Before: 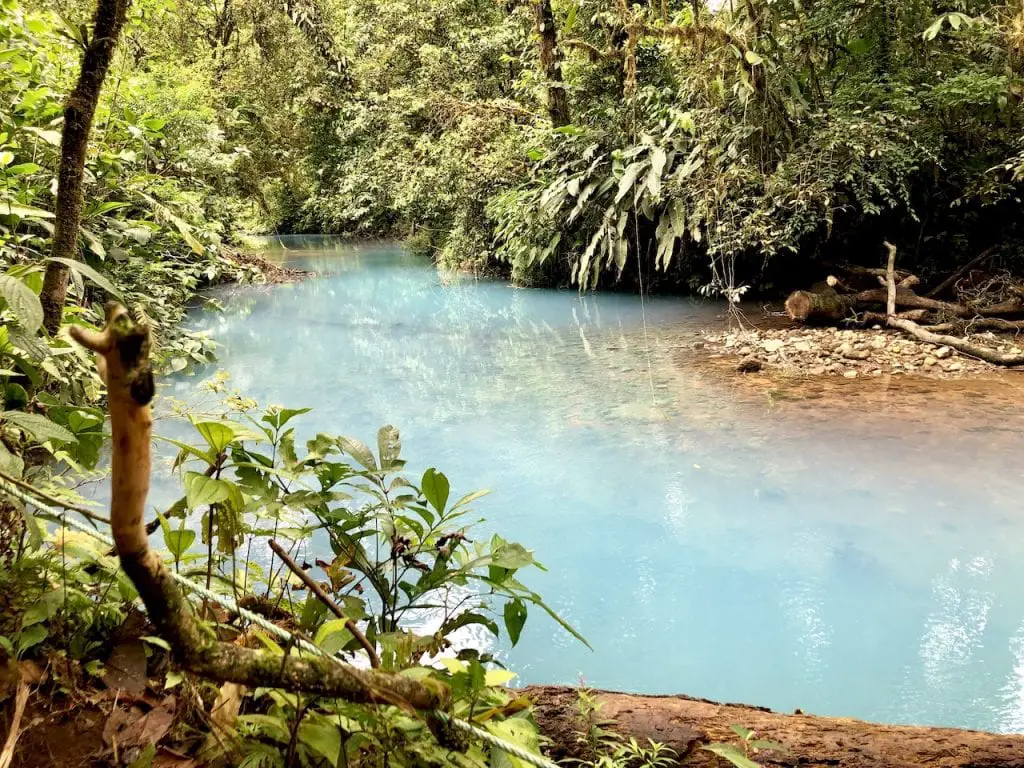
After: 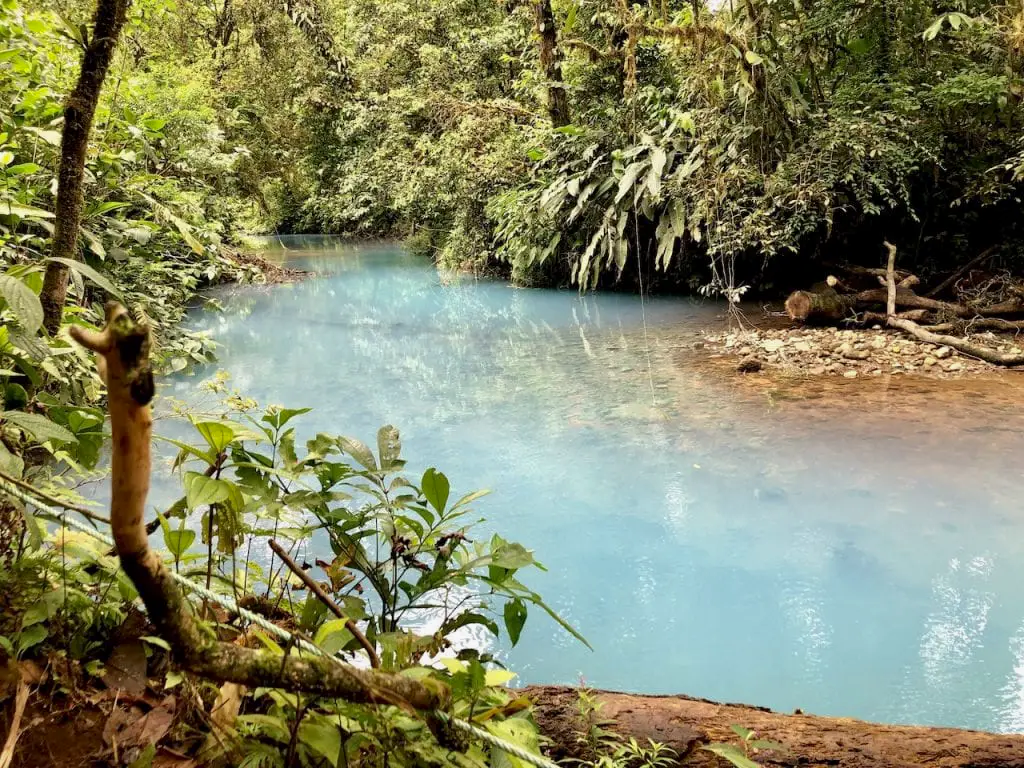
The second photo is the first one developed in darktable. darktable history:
local contrast: mode bilateral grid, contrast 15, coarseness 36, detail 105%, midtone range 0.2
shadows and highlights: shadows -20, white point adjustment -2, highlights -35
